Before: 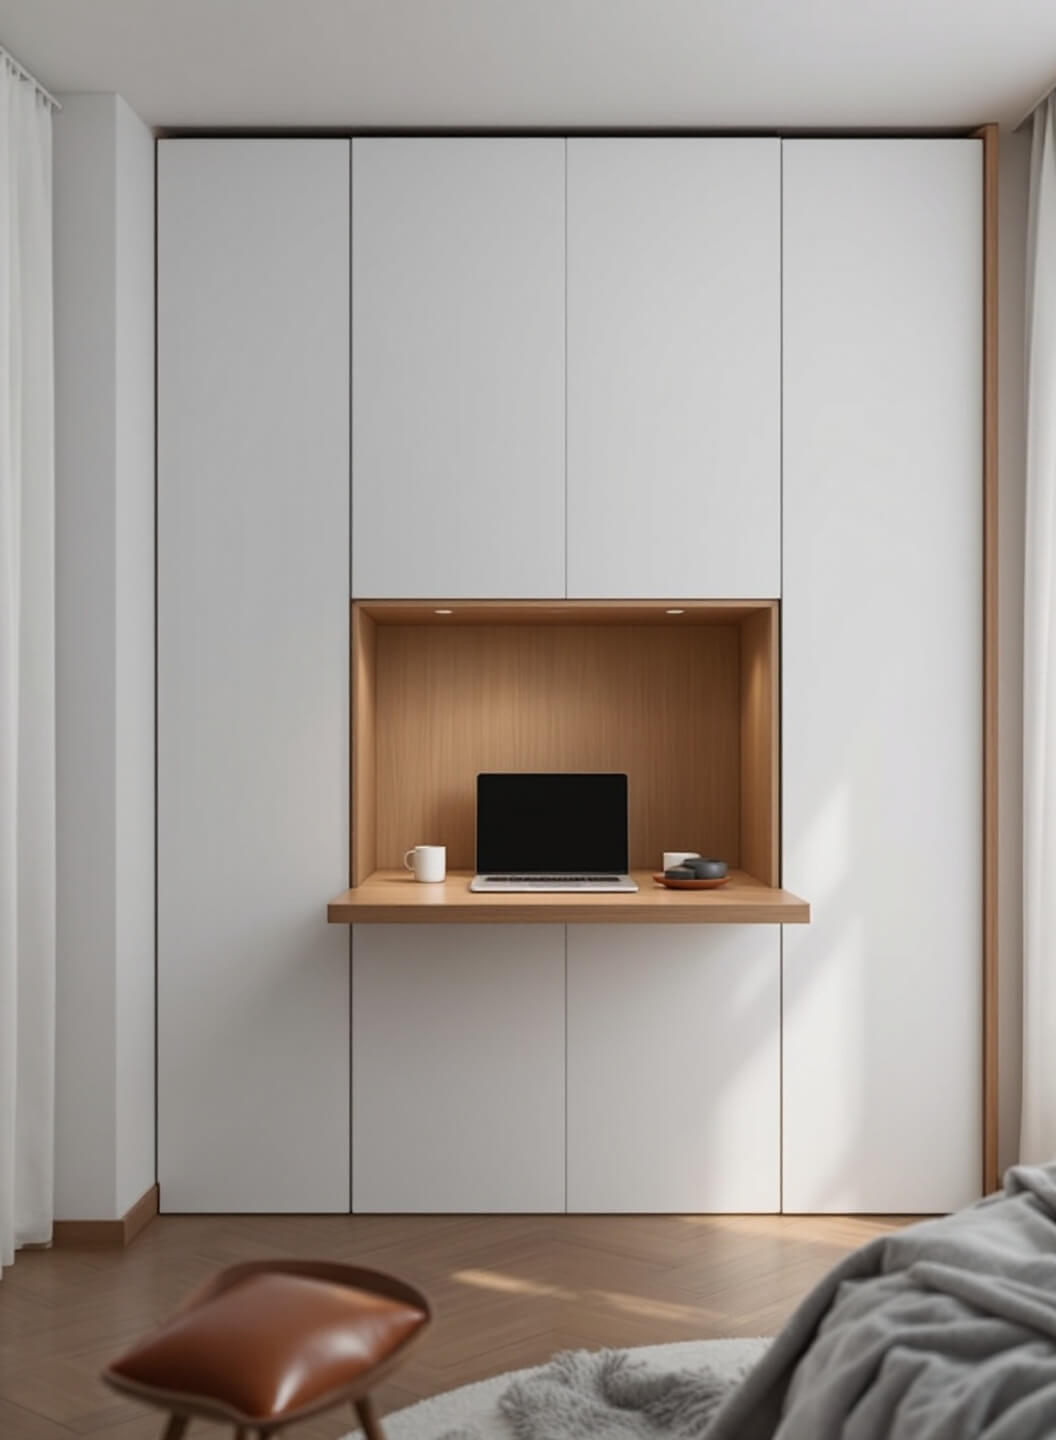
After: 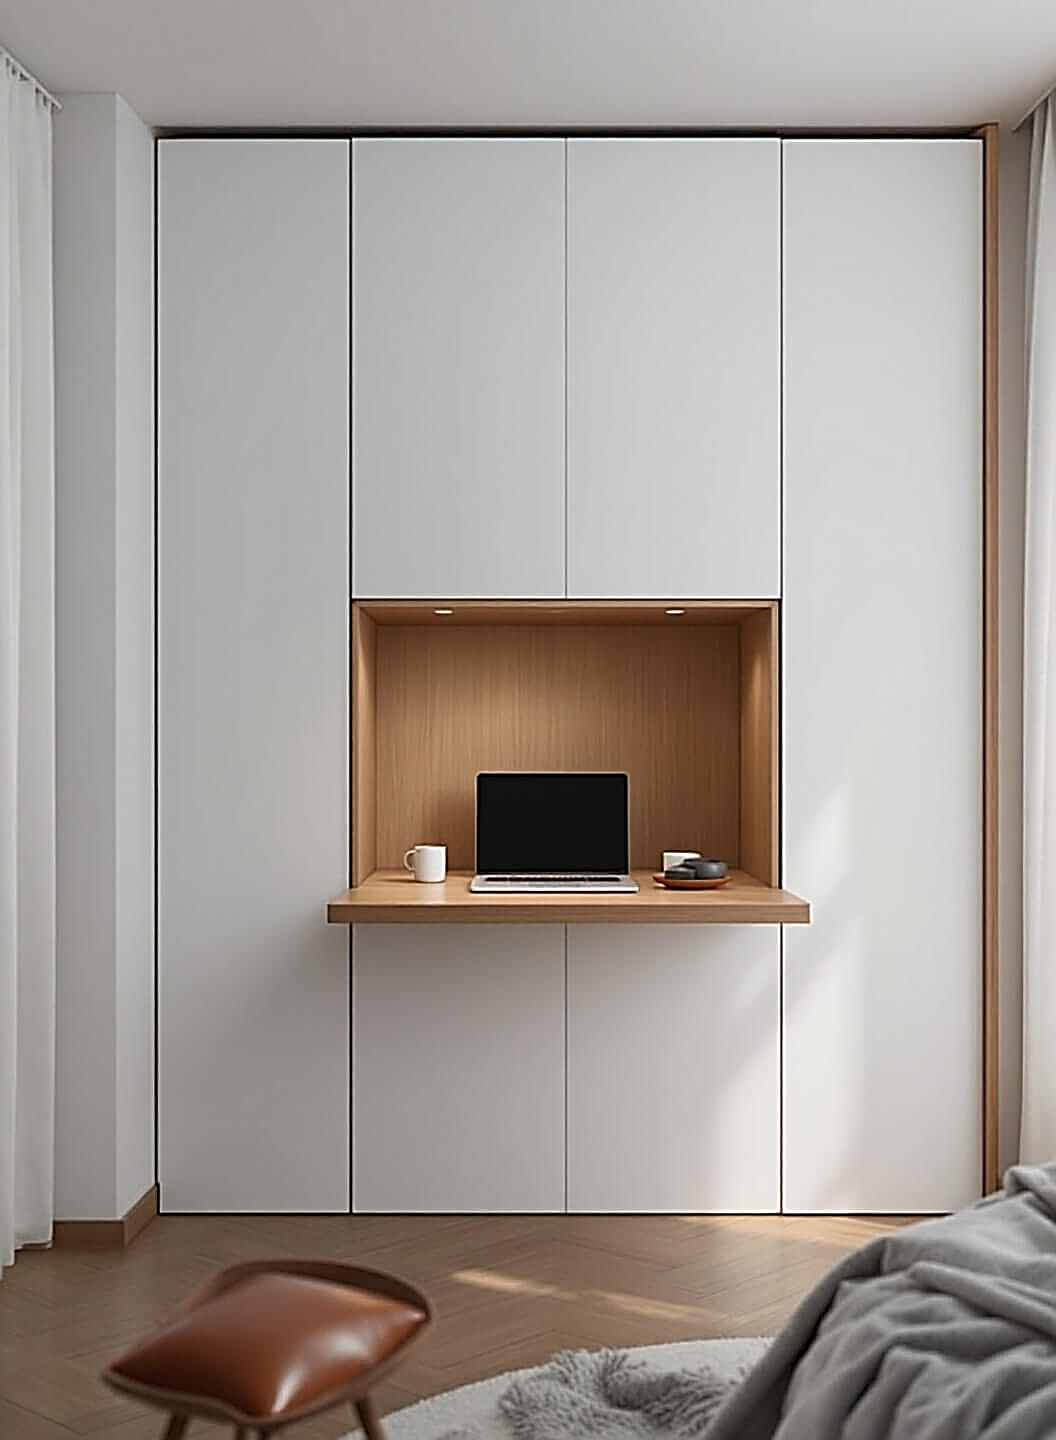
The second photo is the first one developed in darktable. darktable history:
sharpen: amount 1.999
exposure: compensate highlight preservation false
